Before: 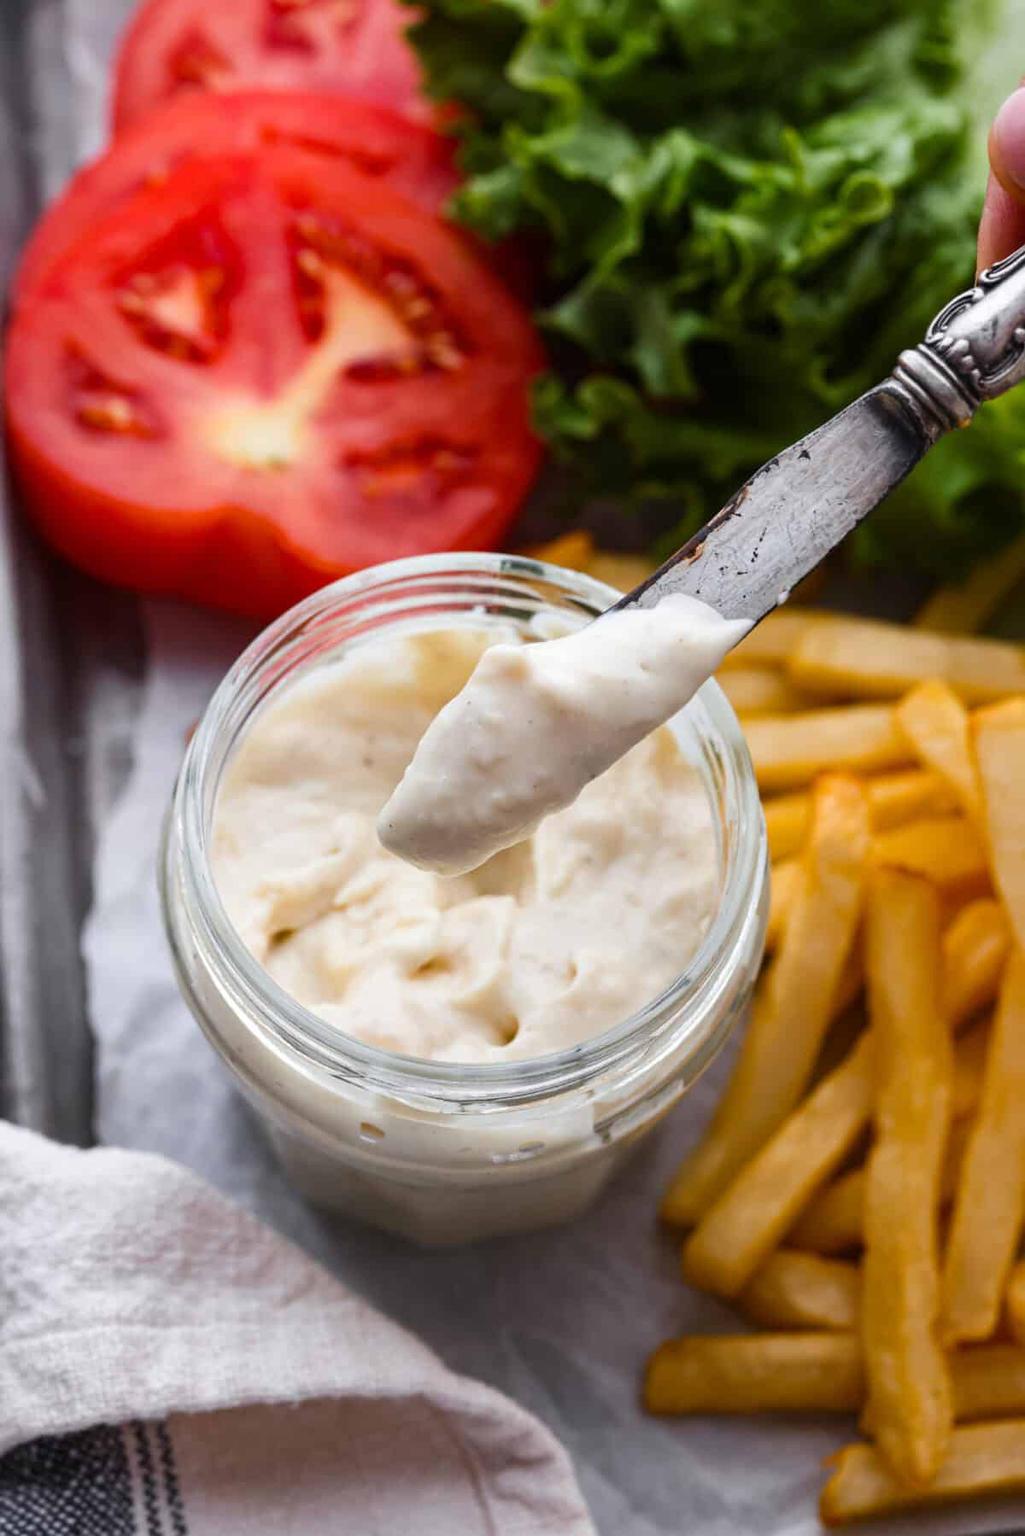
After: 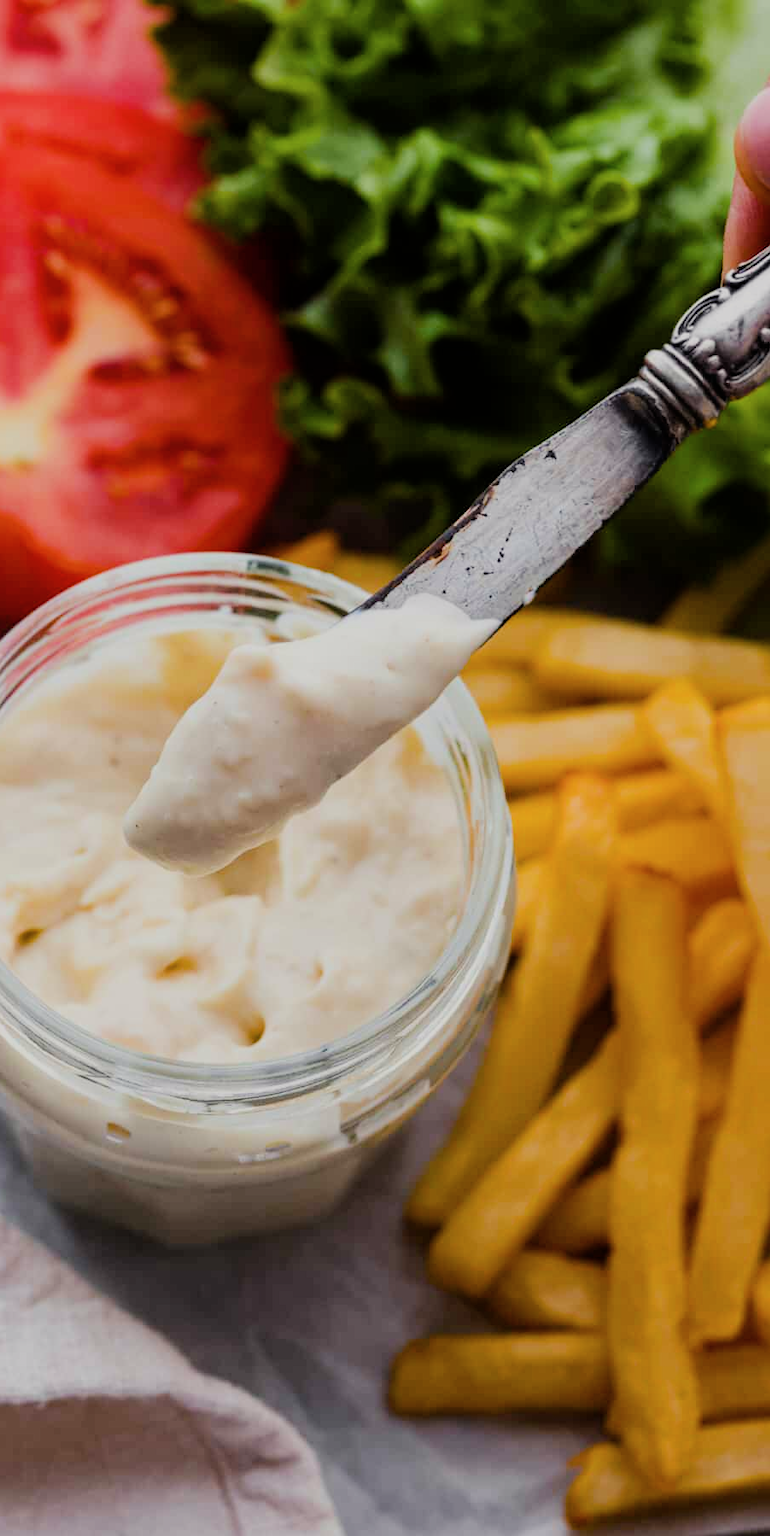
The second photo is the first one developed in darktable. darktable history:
color balance rgb: highlights gain › luminance 6.275%, highlights gain › chroma 1.322%, highlights gain › hue 88.9°, linear chroma grading › global chroma 14.646%, perceptual saturation grading › global saturation -0.086%, global vibrance 25.143%
filmic rgb: black relative exposure -8.56 EV, white relative exposure 5.51 EV, threshold 3.03 EV, hardness 3.37, contrast 1.021, enable highlight reconstruction true
crop and rotate: left 24.776%
contrast brightness saturation: saturation -0.053
